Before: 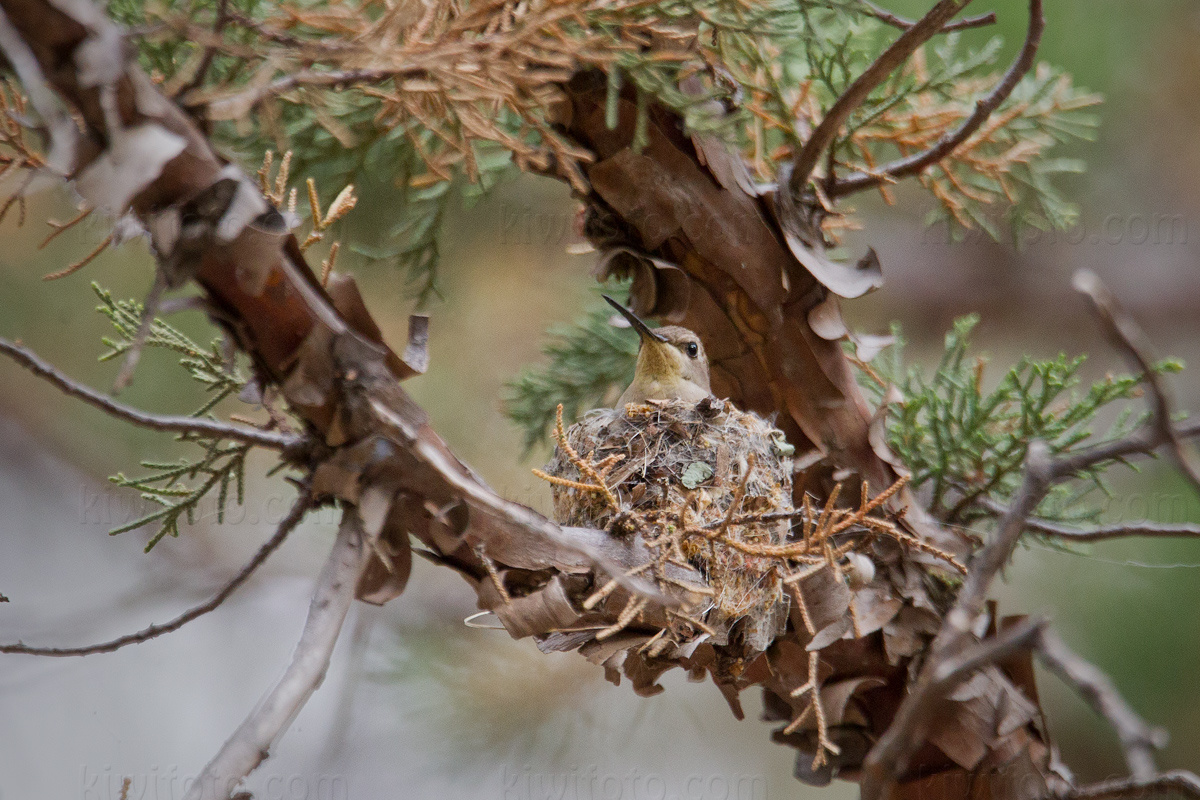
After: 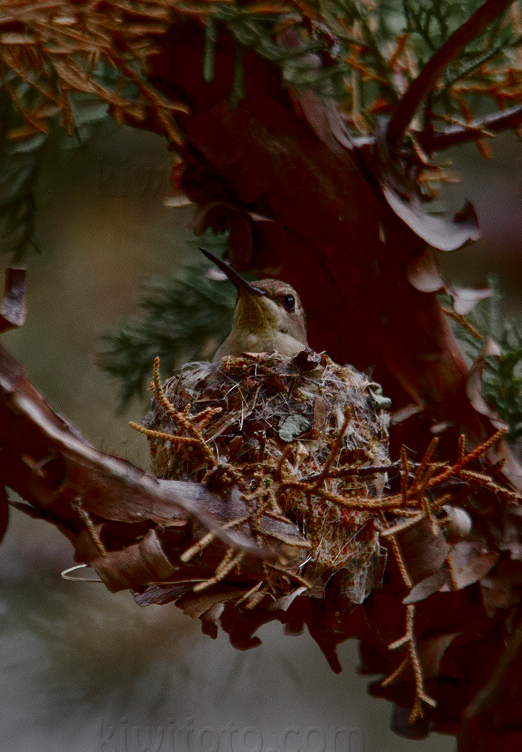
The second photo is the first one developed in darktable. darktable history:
color zones: curves: ch0 [(0, 0.48) (0.209, 0.398) (0.305, 0.332) (0.429, 0.493) (0.571, 0.5) (0.714, 0.5) (0.857, 0.5) (1, 0.48)]; ch1 [(0, 0.736) (0.143, 0.625) (0.225, 0.371) (0.429, 0.256) (0.571, 0.241) (0.714, 0.213) (0.857, 0.48) (1, 0.736)]; ch2 [(0, 0.448) (0.143, 0.498) (0.286, 0.5) (0.429, 0.5) (0.571, 0.5) (0.714, 0.5) (0.857, 0.5) (1, 0.448)]
contrast brightness saturation: contrast 0.086, brightness -0.595, saturation 0.173
crop: left 33.659%, top 5.996%, right 22.8%
